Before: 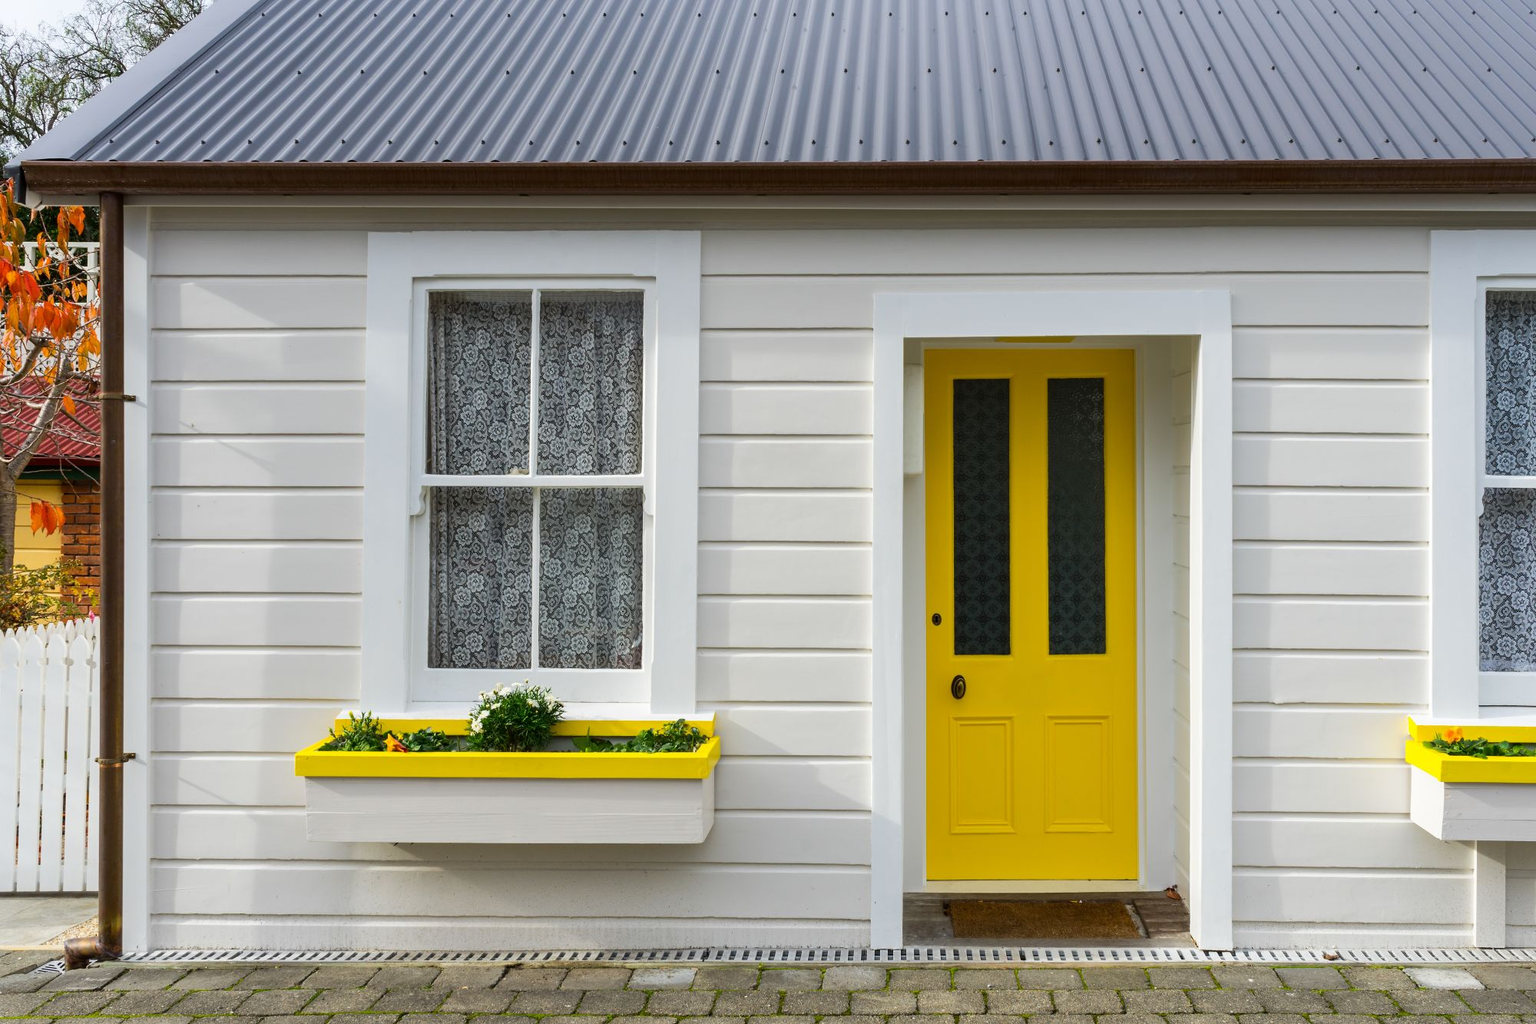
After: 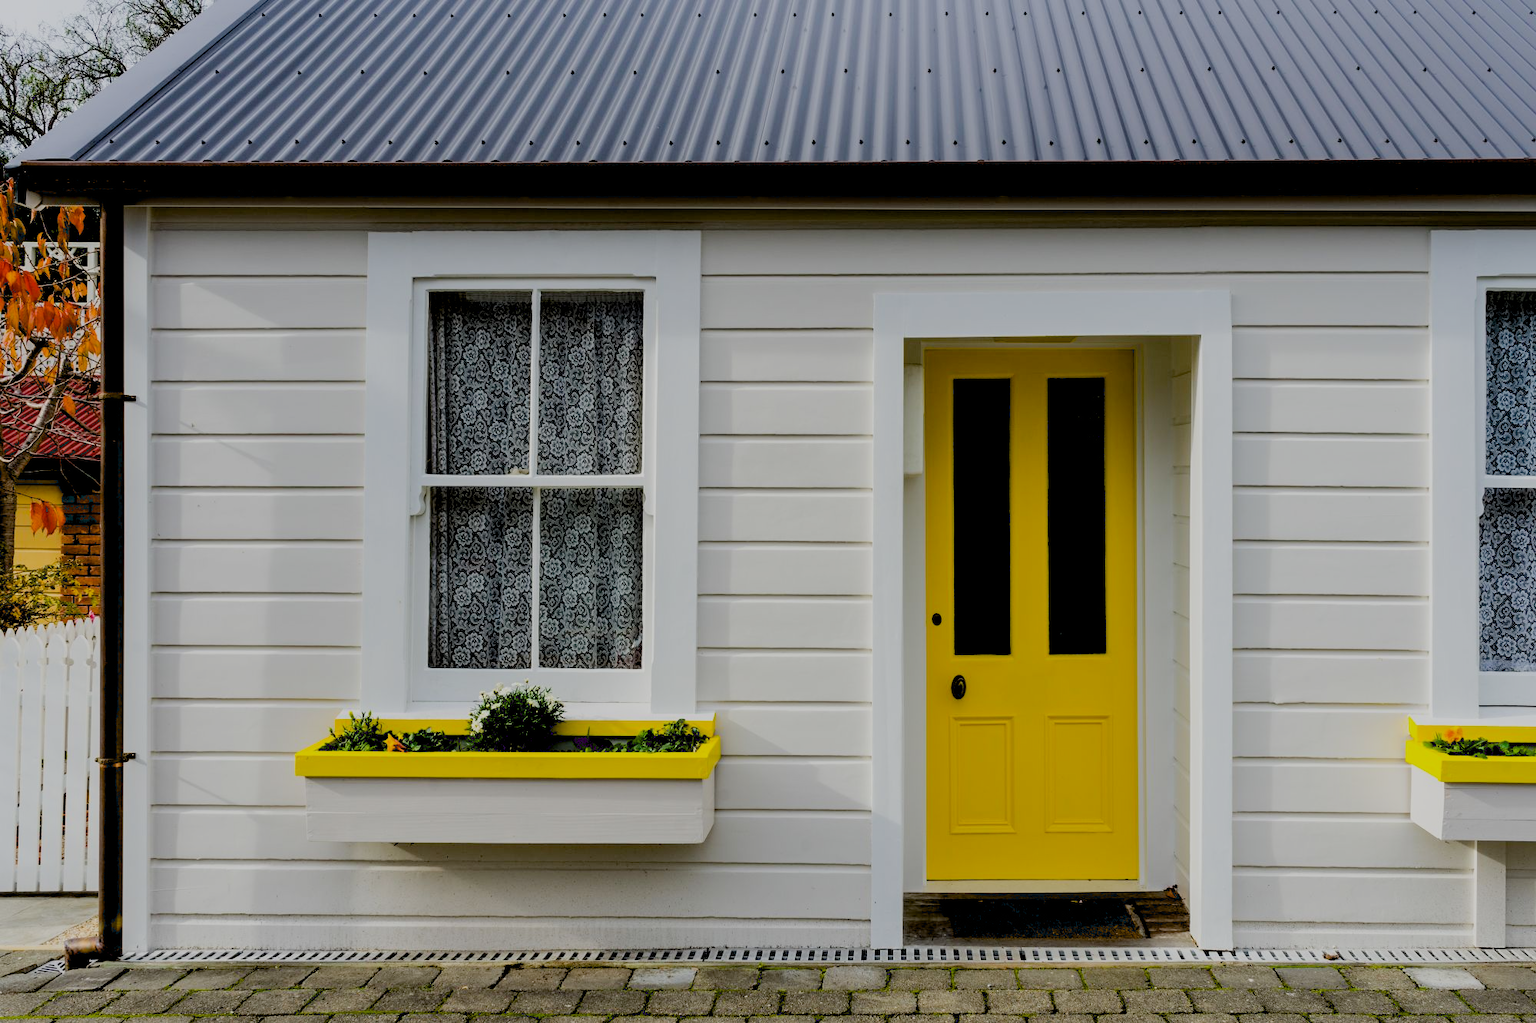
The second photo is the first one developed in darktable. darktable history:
filmic rgb: black relative exposure -7.65 EV, white relative exposure 4.56 EV, hardness 3.61
exposure: black level correction 0.046, exposure -0.228 EV, compensate highlight preservation false
